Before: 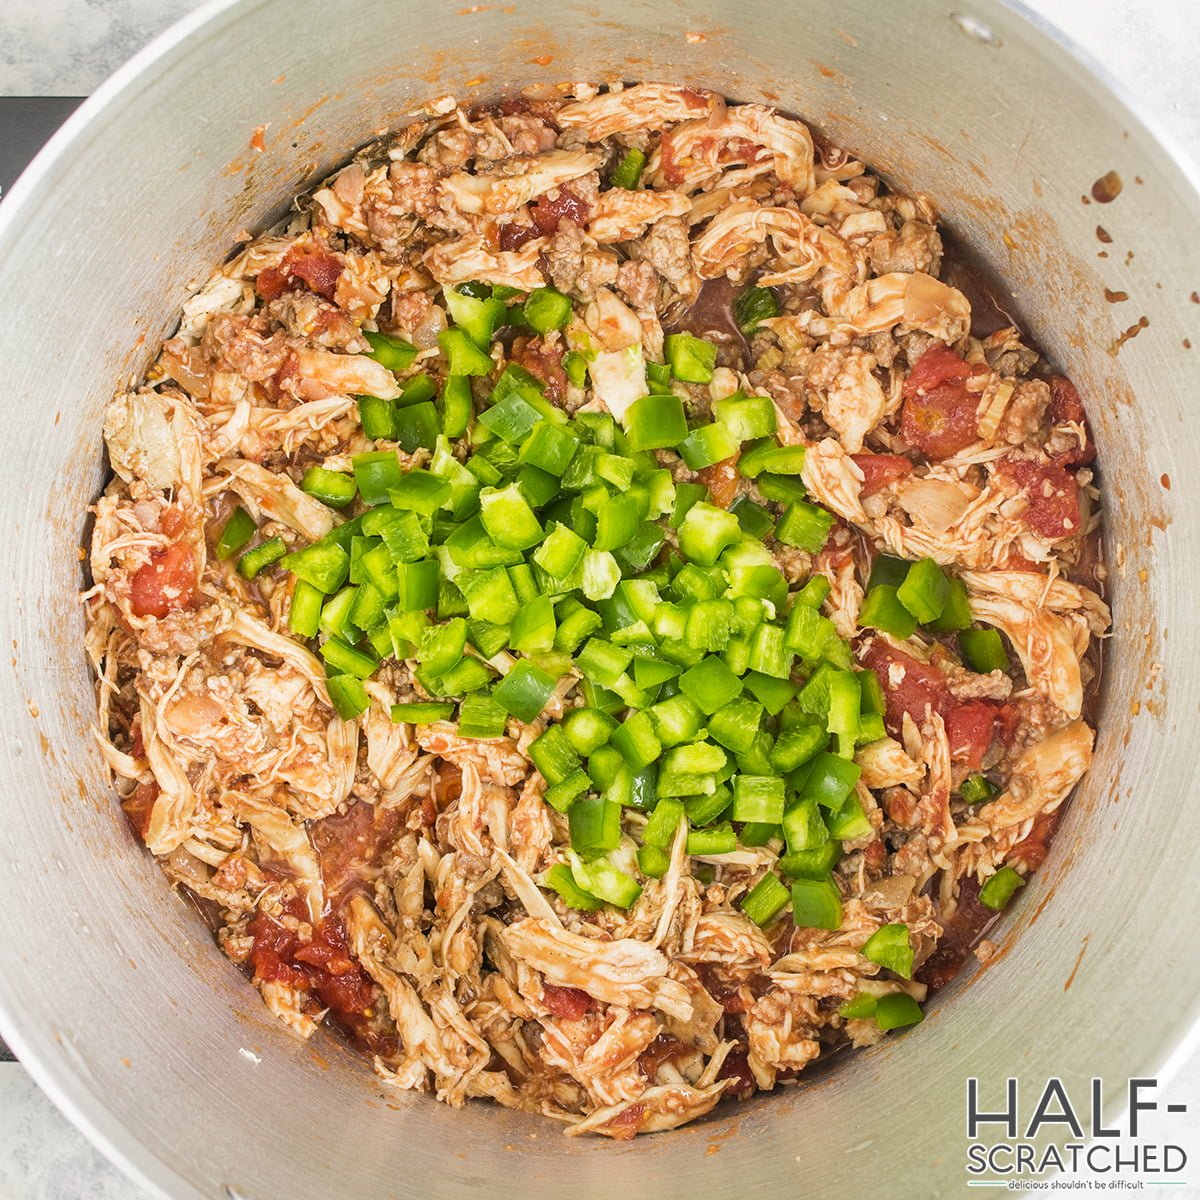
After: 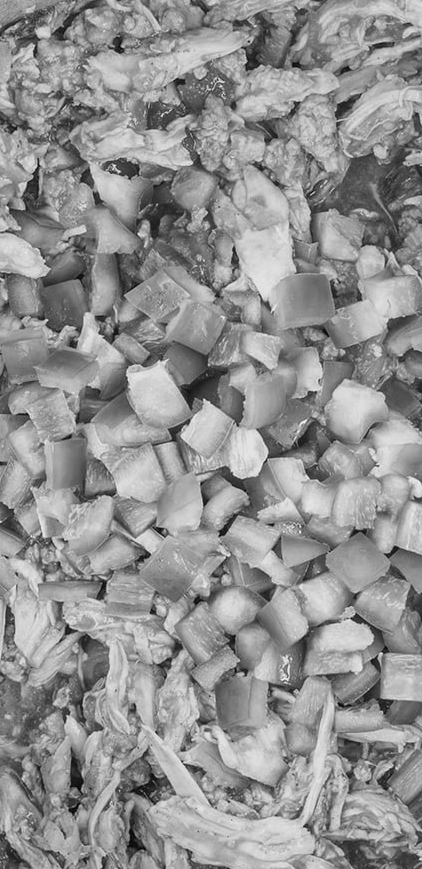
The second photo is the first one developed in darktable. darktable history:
crop and rotate: left 29.476%, top 10.214%, right 35.32%, bottom 17.333%
color zones: curves: ch1 [(0.29, 0.492) (0.373, 0.185) (0.509, 0.481)]; ch2 [(0.25, 0.462) (0.749, 0.457)], mix 40.67%
monochrome: a -92.57, b 58.91
shadows and highlights: shadows -70, highlights 35, soften with gaussian
